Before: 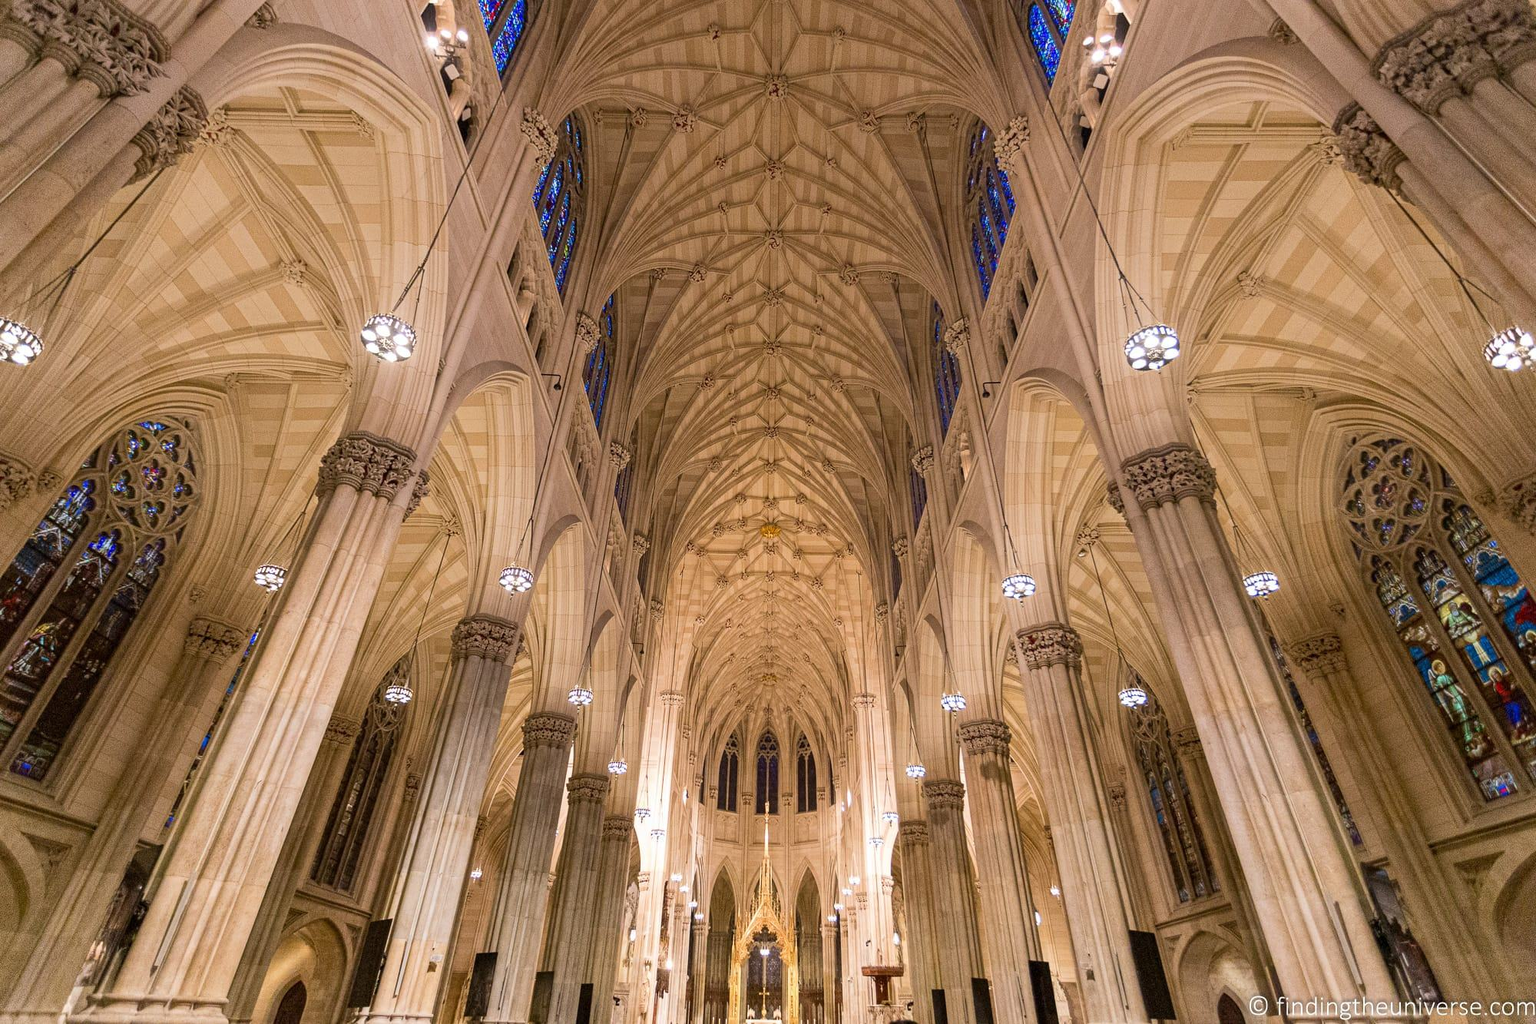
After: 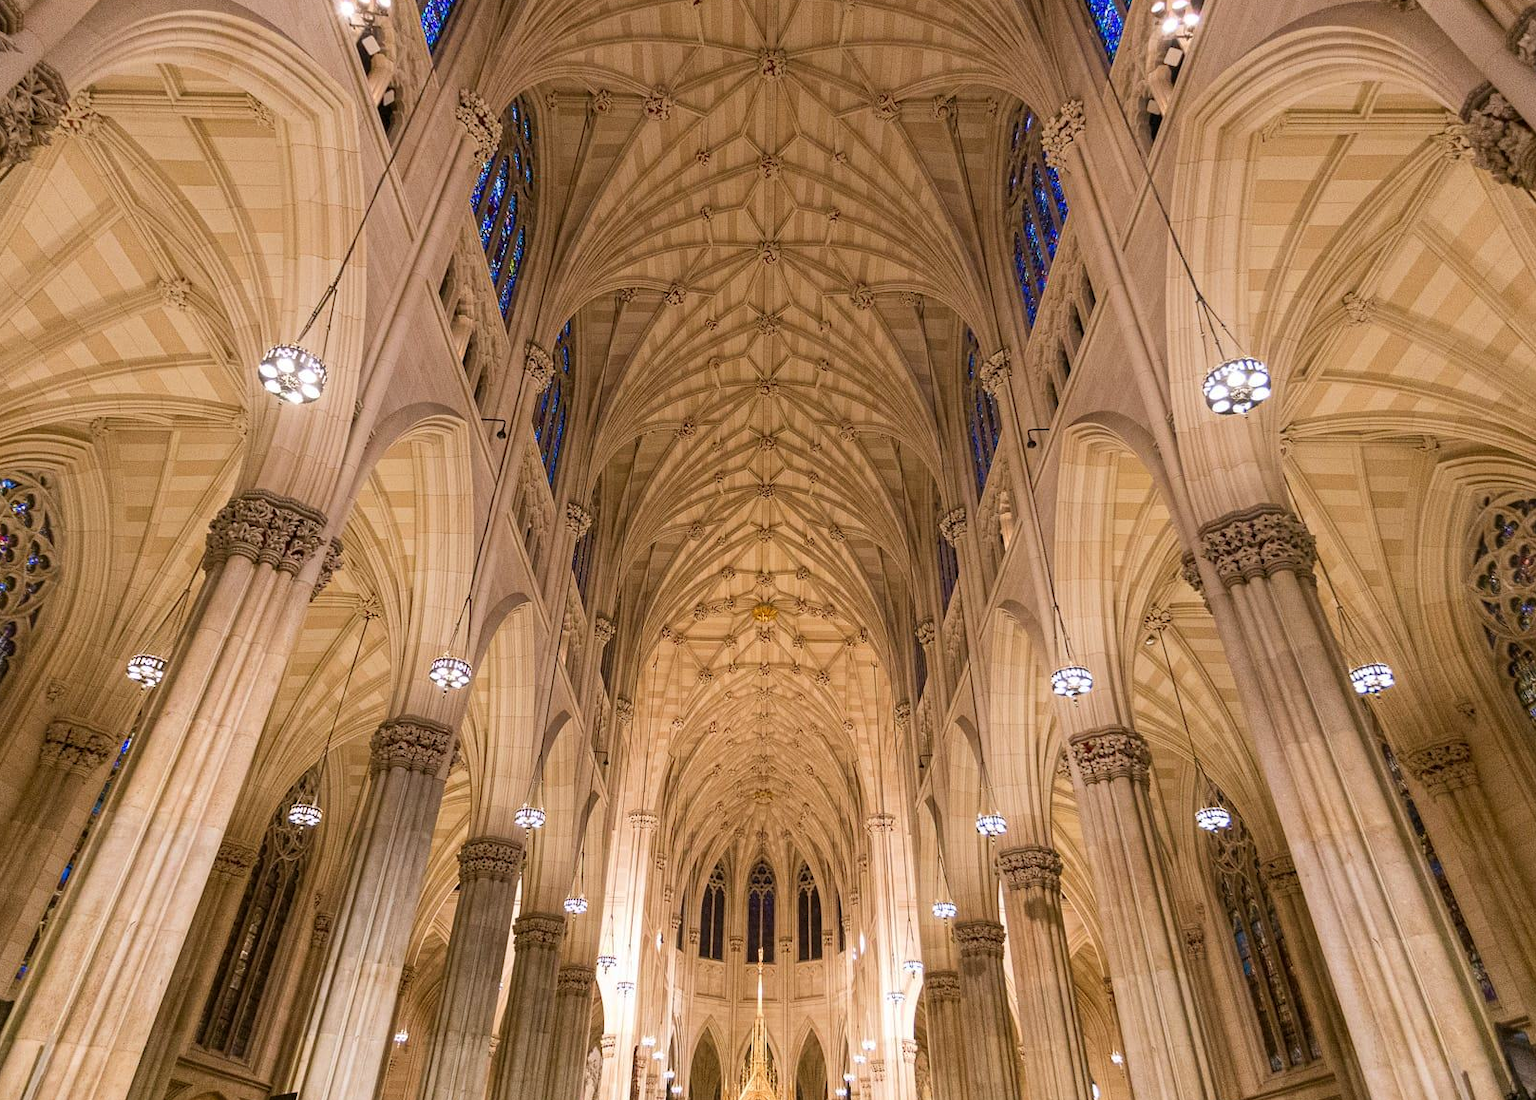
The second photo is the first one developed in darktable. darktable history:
crop: left 9.929%, top 3.475%, right 9.188%, bottom 9.529%
color balance: mode lift, gamma, gain (sRGB), lift [1, 0.99, 1.01, 0.992], gamma [1, 1.037, 0.974, 0.963]
